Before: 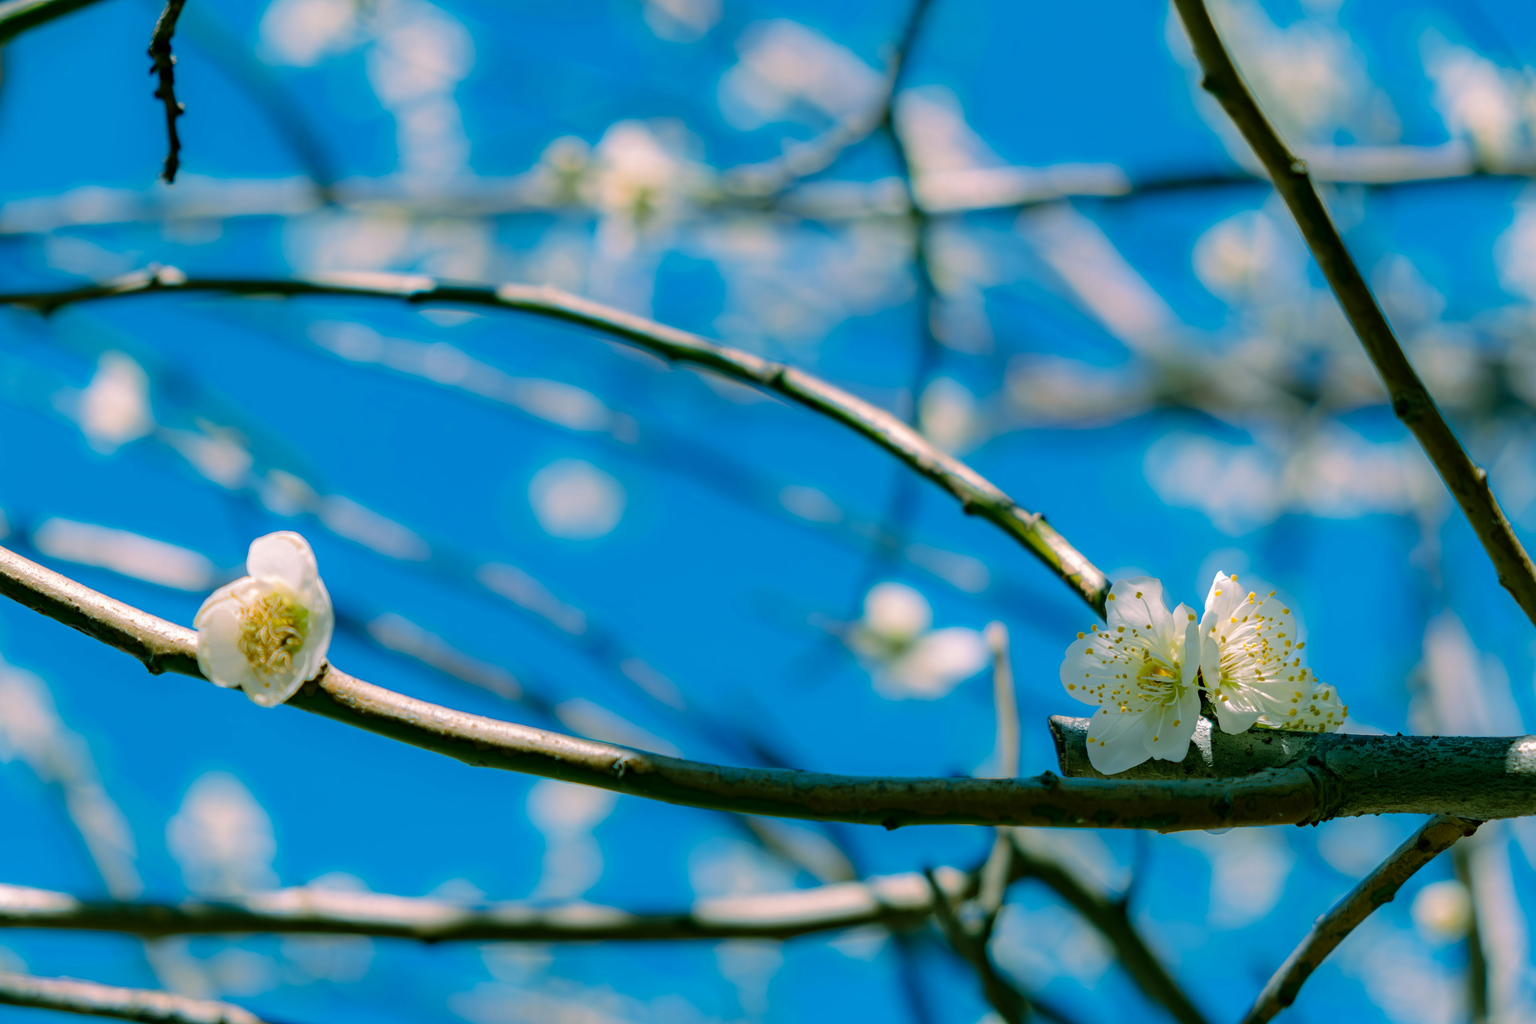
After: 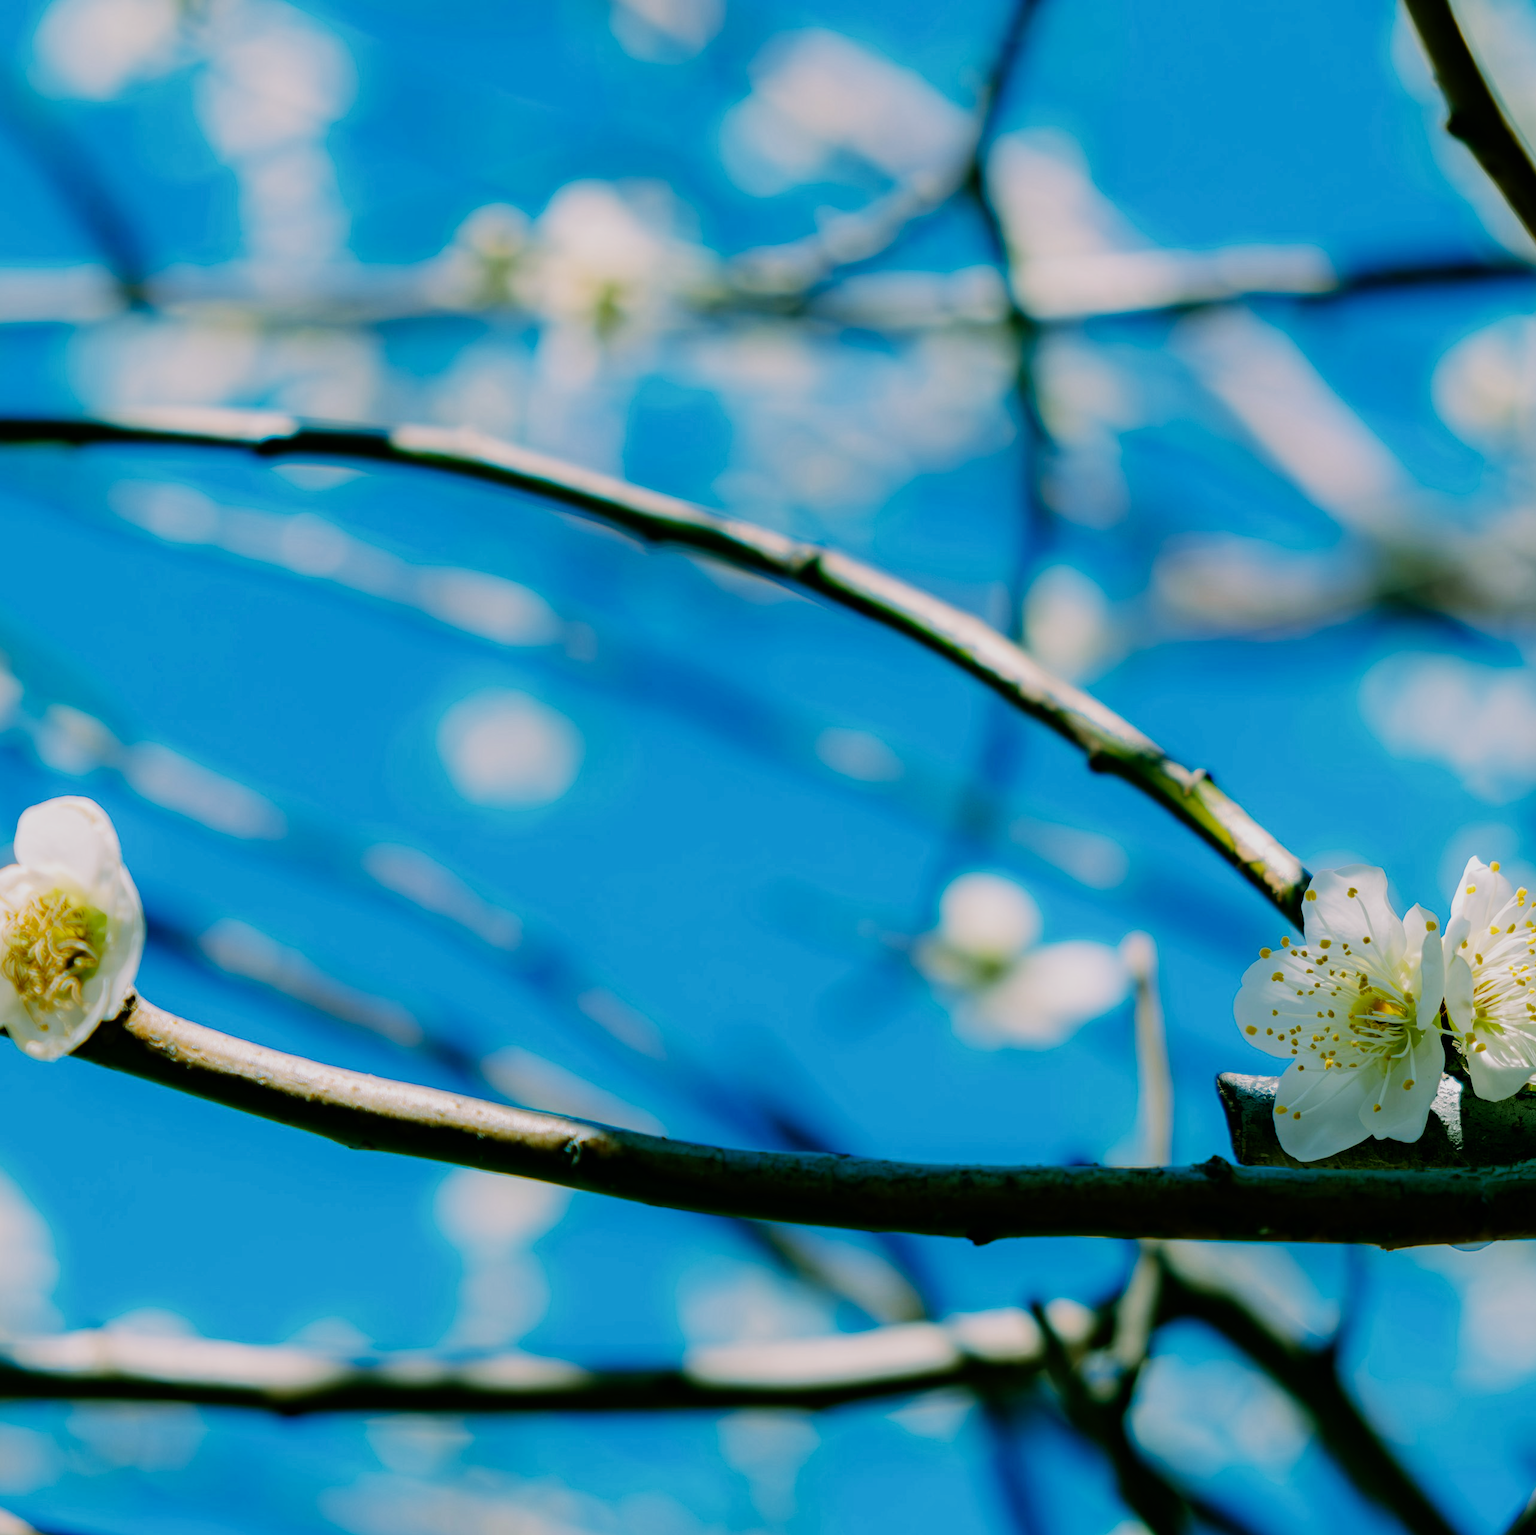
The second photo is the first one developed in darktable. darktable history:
crop and rotate: left 15.446%, right 17.836%
sigmoid: contrast 1.7, skew -0.2, preserve hue 0%, red attenuation 0.1, red rotation 0.035, green attenuation 0.1, green rotation -0.017, blue attenuation 0.15, blue rotation -0.052, base primaries Rec2020
white balance: red 0.988, blue 1.017
